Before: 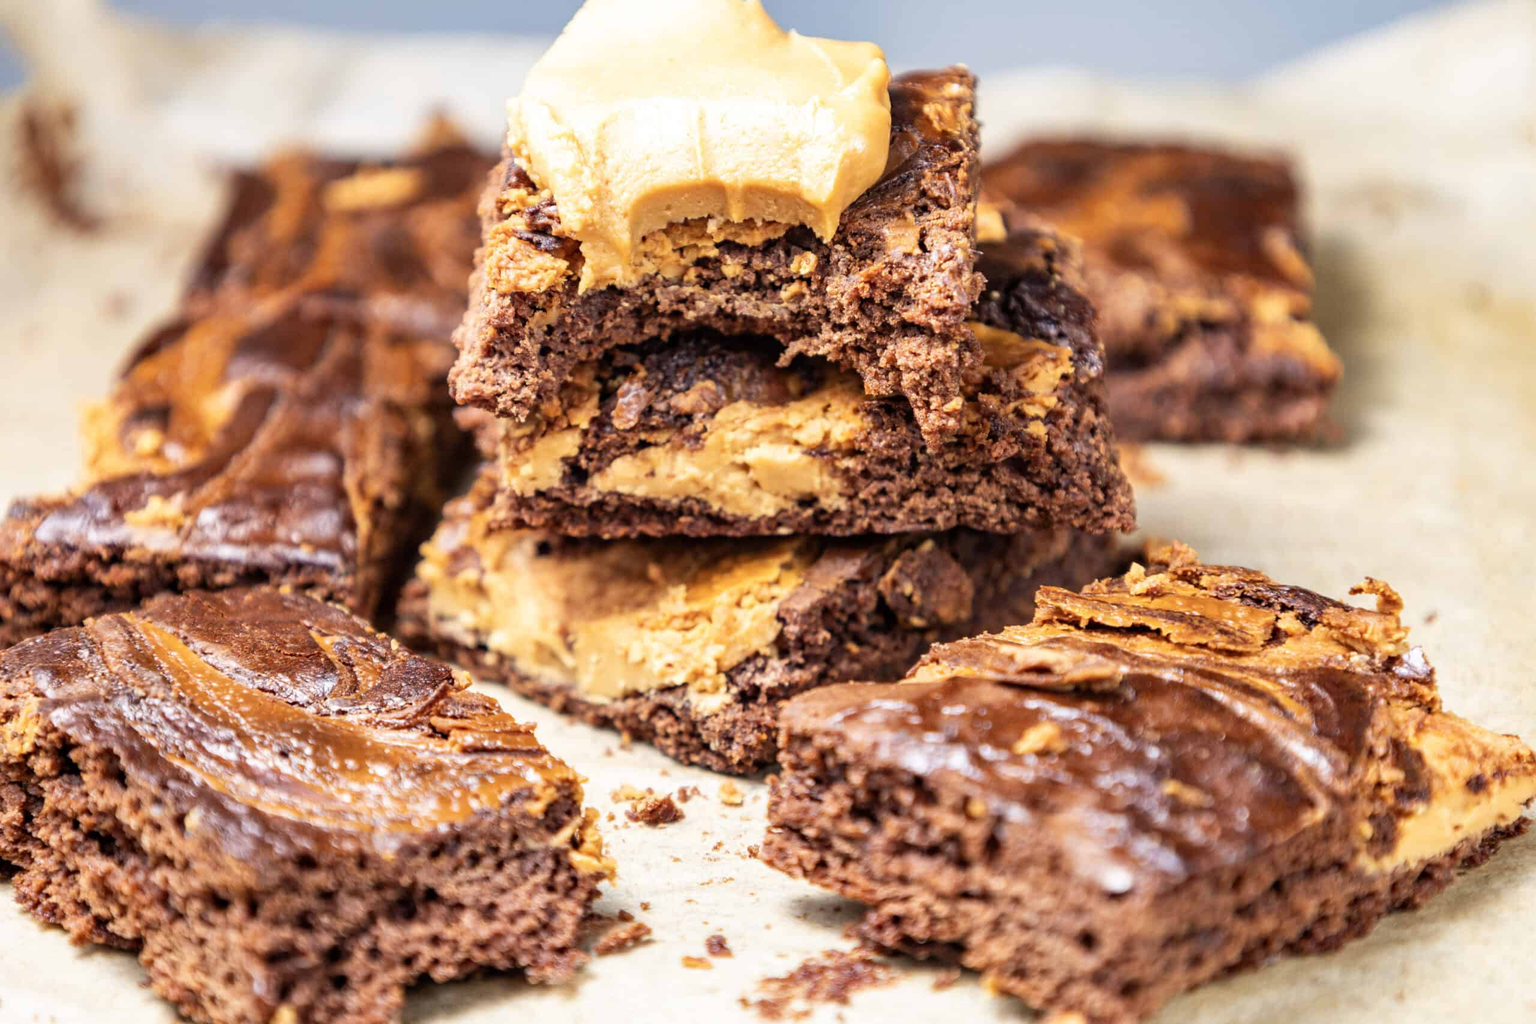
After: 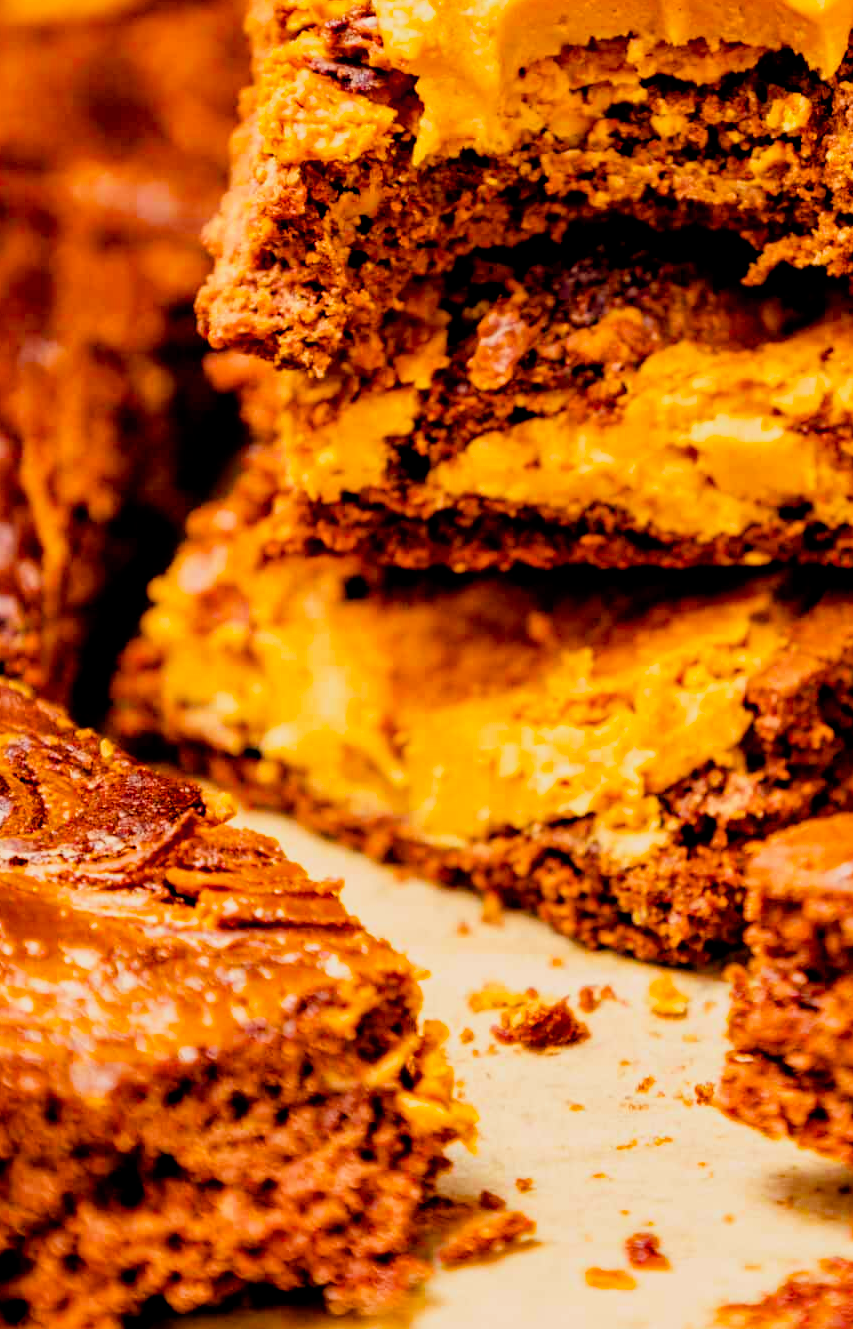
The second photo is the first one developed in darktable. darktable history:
tone curve: curves: ch0 [(0, 0) (0.003, 0.001) (0.011, 0.005) (0.025, 0.011) (0.044, 0.02) (0.069, 0.031) (0.1, 0.045) (0.136, 0.077) (0.177, 0.124) (0.224, 0.181) (0.277, 0.245) (0.335, 0.316) (0.399, 0.393) (0.468, 0.477) (0.543, 0.568) (0.623, 0.666) (0.709, 0.771) (0.801, 0.871) (0.898, 0.965) (1, 1)], preserve colors none
filmic rgb: middle gray luminance 18.37%, black relative exposure -11.27 EV, white relative exposure 3.75 EV, target black luminance 0%, hardness 5.83, latitude 56.56%, contrast 0.965, shadows ↔ highlights balance 49.7%
exposure: black level correction 0.011, exposure -0.47 EV, compensate highlight preservation false
color balance rgb: power › luminance 9.853%, power › chroma 2.82%, power › hue 57.37°, white fulcrum 0.999 EV, perceptual saturation grading › global saturation 38.762%, perceptual brilliance grading › global brilliance 2.94%, perceptual brilliance grading › highlights -3.083%, perceptual brilliance grading › shadows 2.532%, global vibrance 11.093%
crop and rotate: left 21.55%, top 19.113%, right 45.111%, bottom 2.989%
